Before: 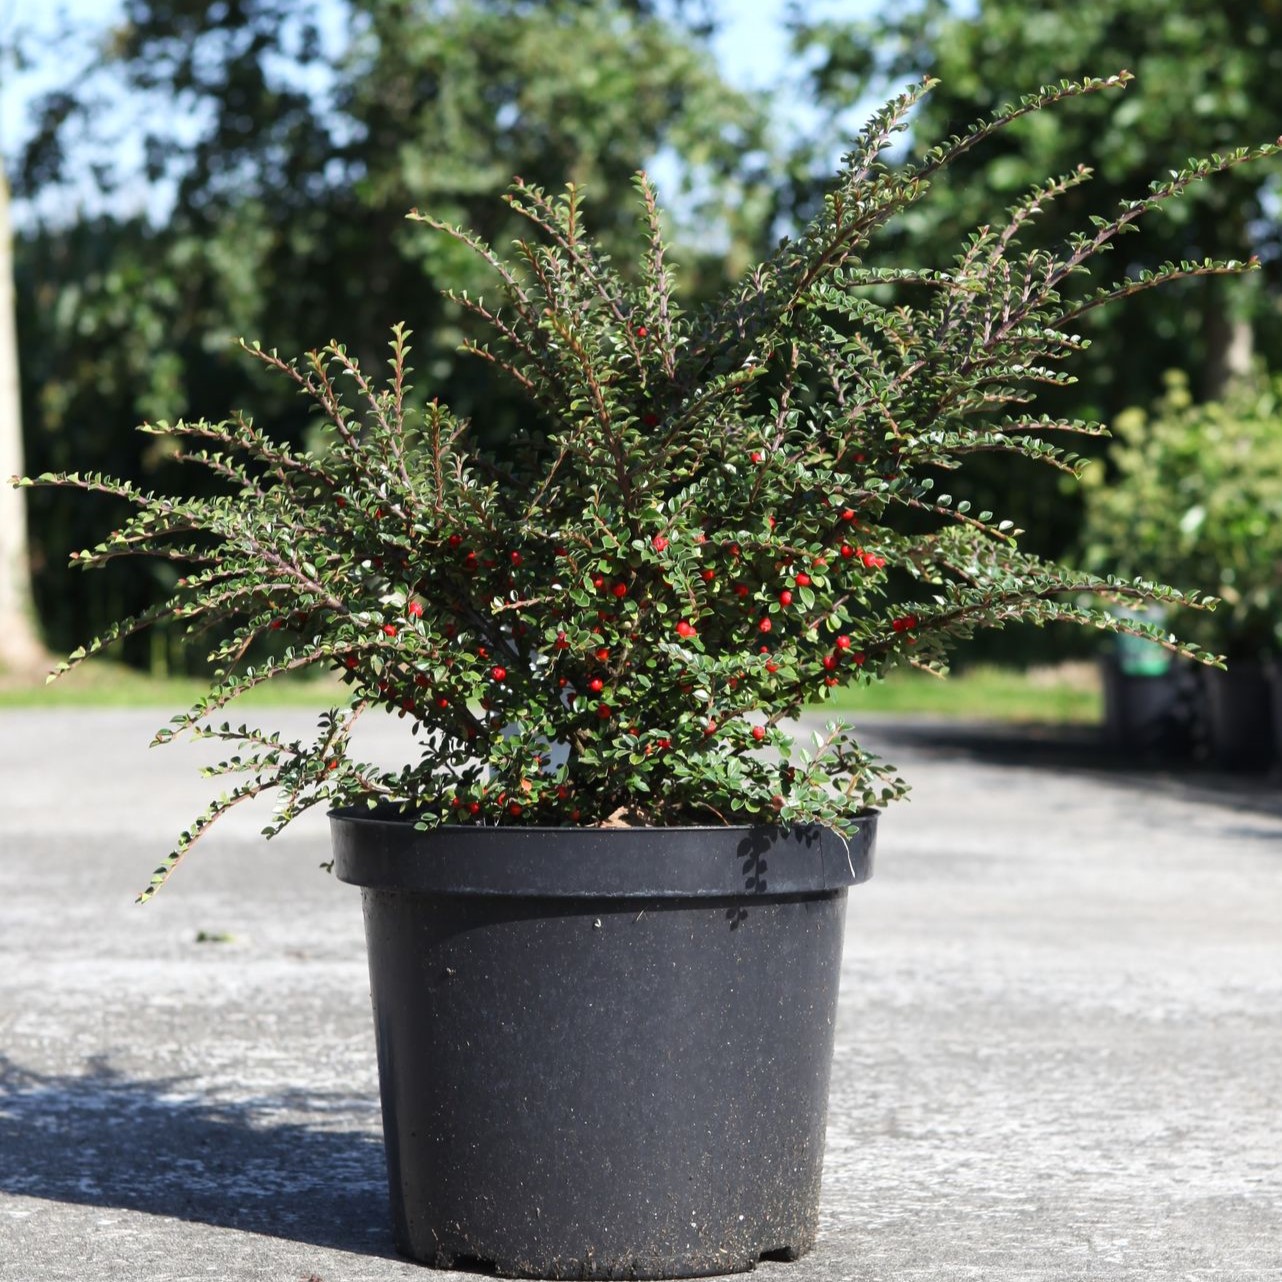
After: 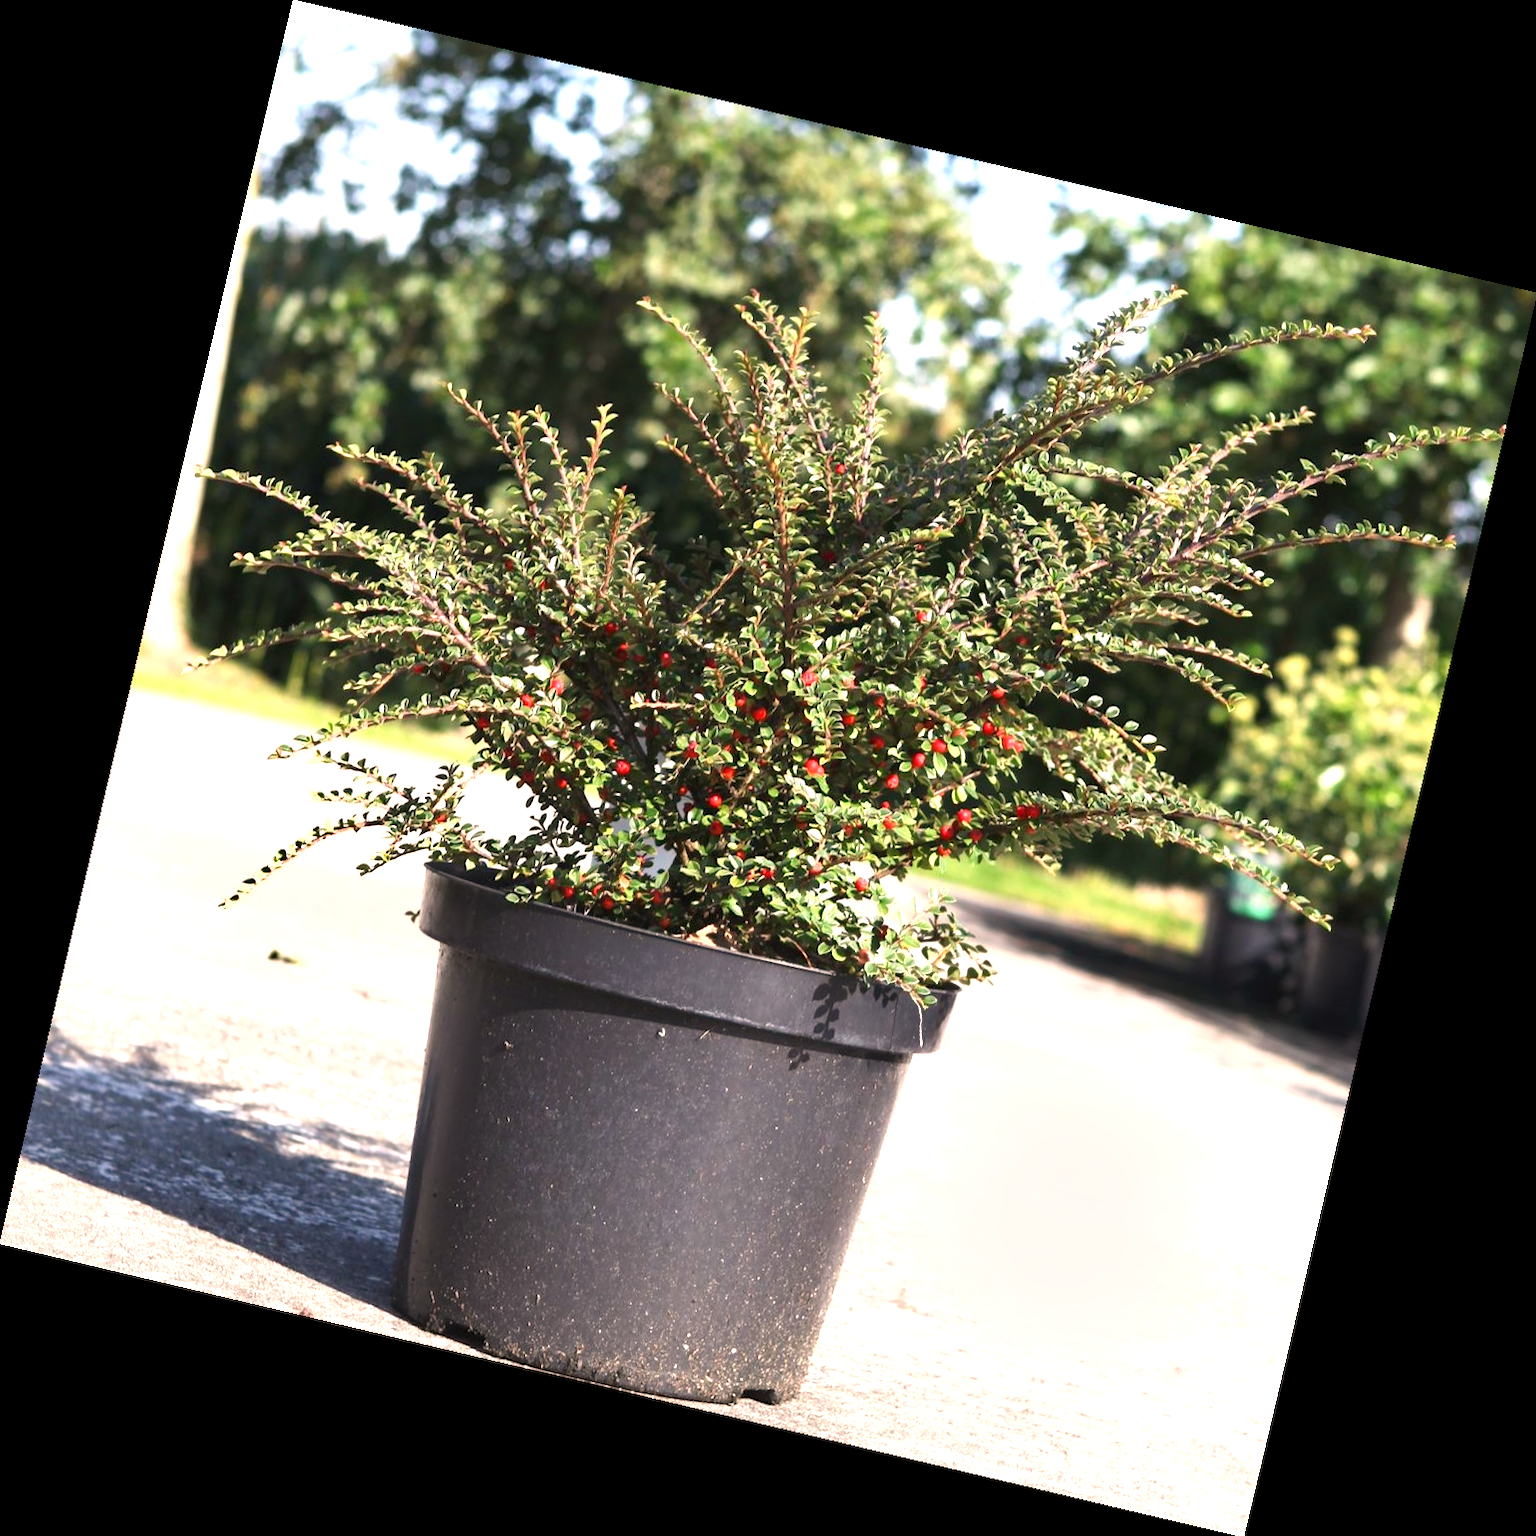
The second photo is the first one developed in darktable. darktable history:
exposure: exposure 0.935 EV, compensate highlight preservation false
rotate and perspective: rotation 13.27°, automatic cropping off
shadows and highlights: shadows 25, highlights -48, soften with gaussian
white balance: red 1.127, blue 0.943
